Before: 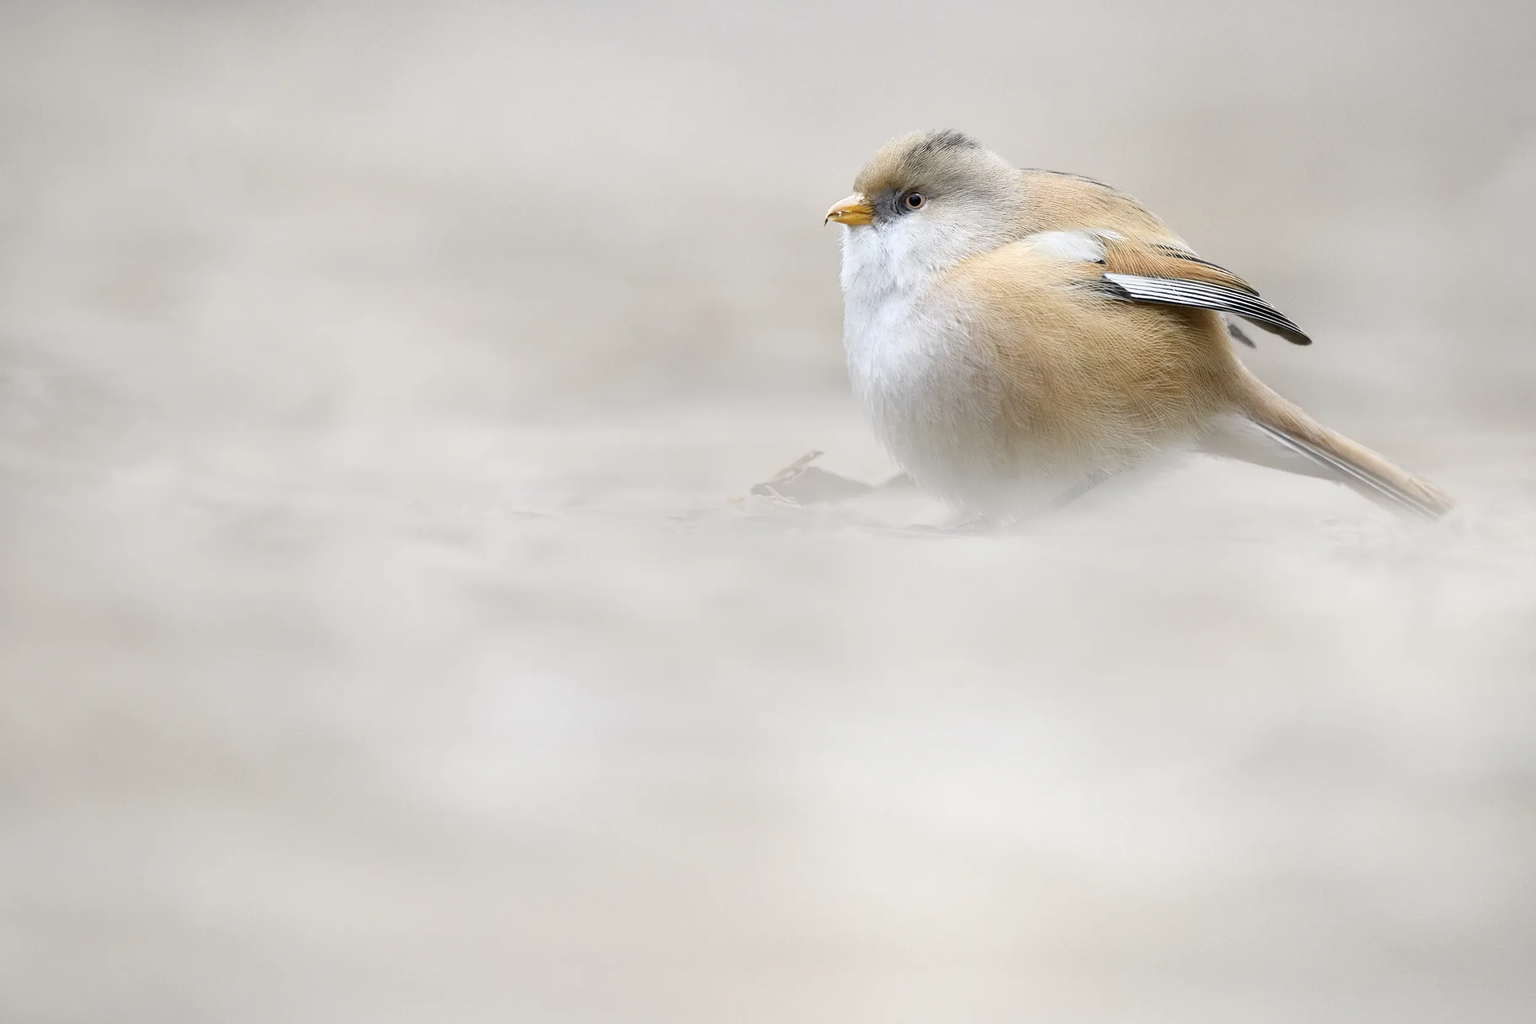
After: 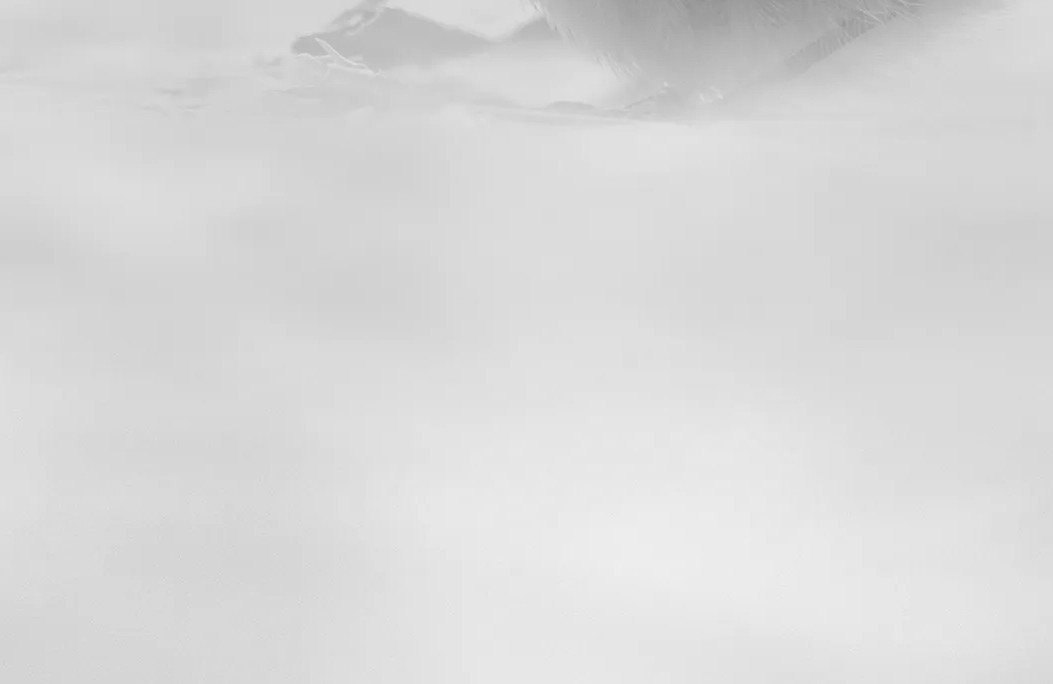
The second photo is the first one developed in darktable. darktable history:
monochrome: on, module defaults
crop: left 37.221%, top 45.169%, right 20.63%, bottom 13.777%
